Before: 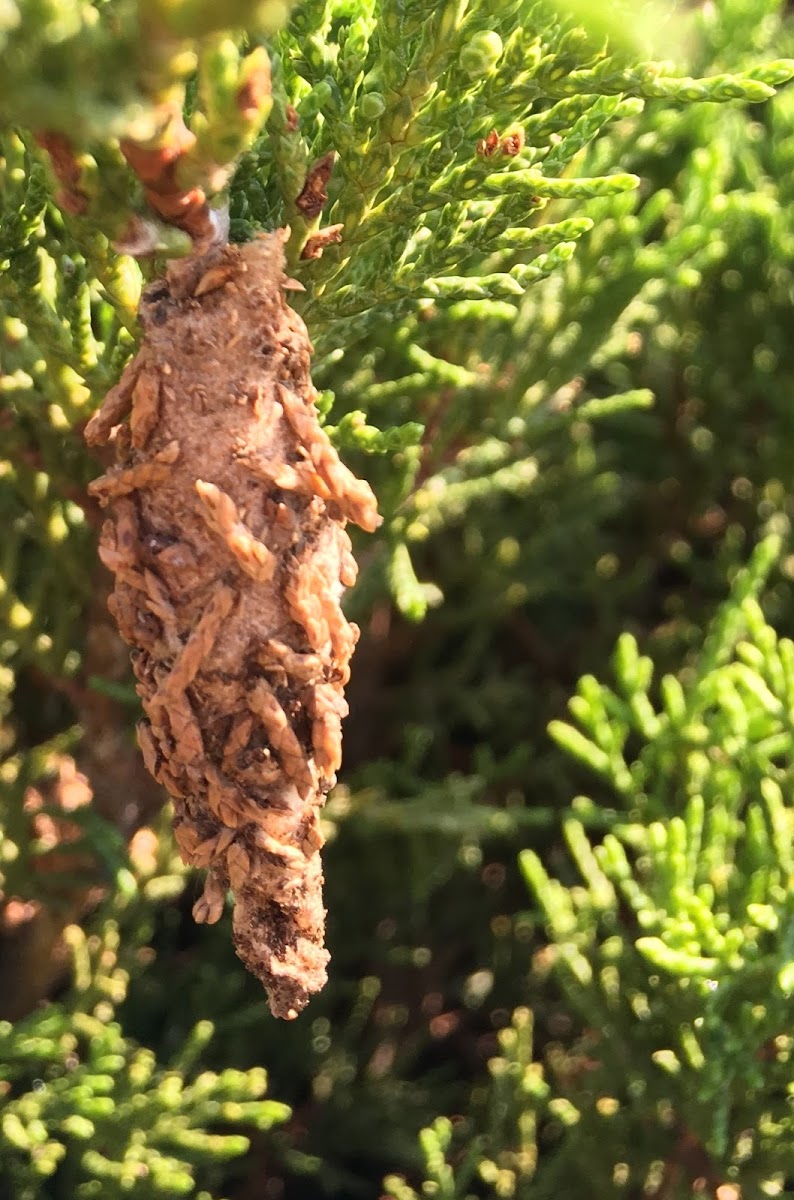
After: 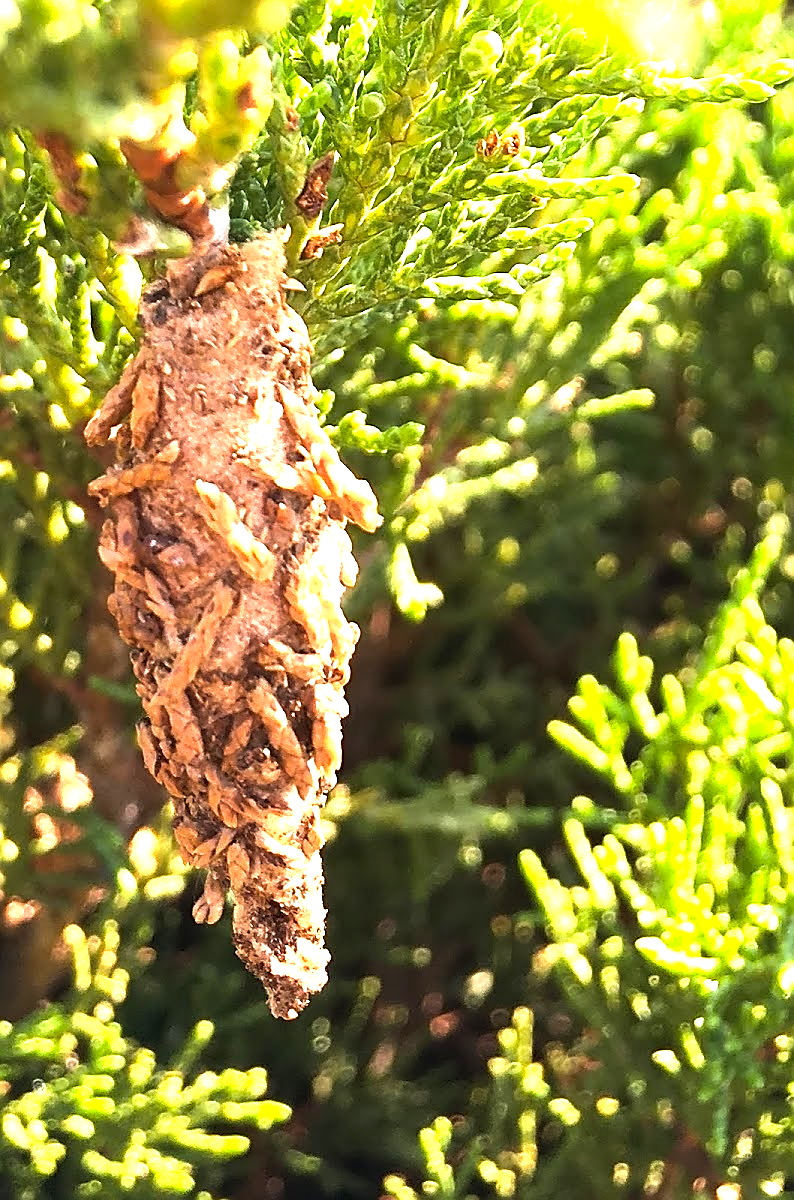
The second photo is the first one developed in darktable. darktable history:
color balance rgb: perceptual saturation grading › global saturation -0.138%, perceptual brilliance grading › global brilliance 29.813%, perceptual brilliance grading › highlights 12.562%, perceptual brilliance grading › mid-tones 24.095%
sharpen: radius 1.401, amount 1.267, threshold 0.844
